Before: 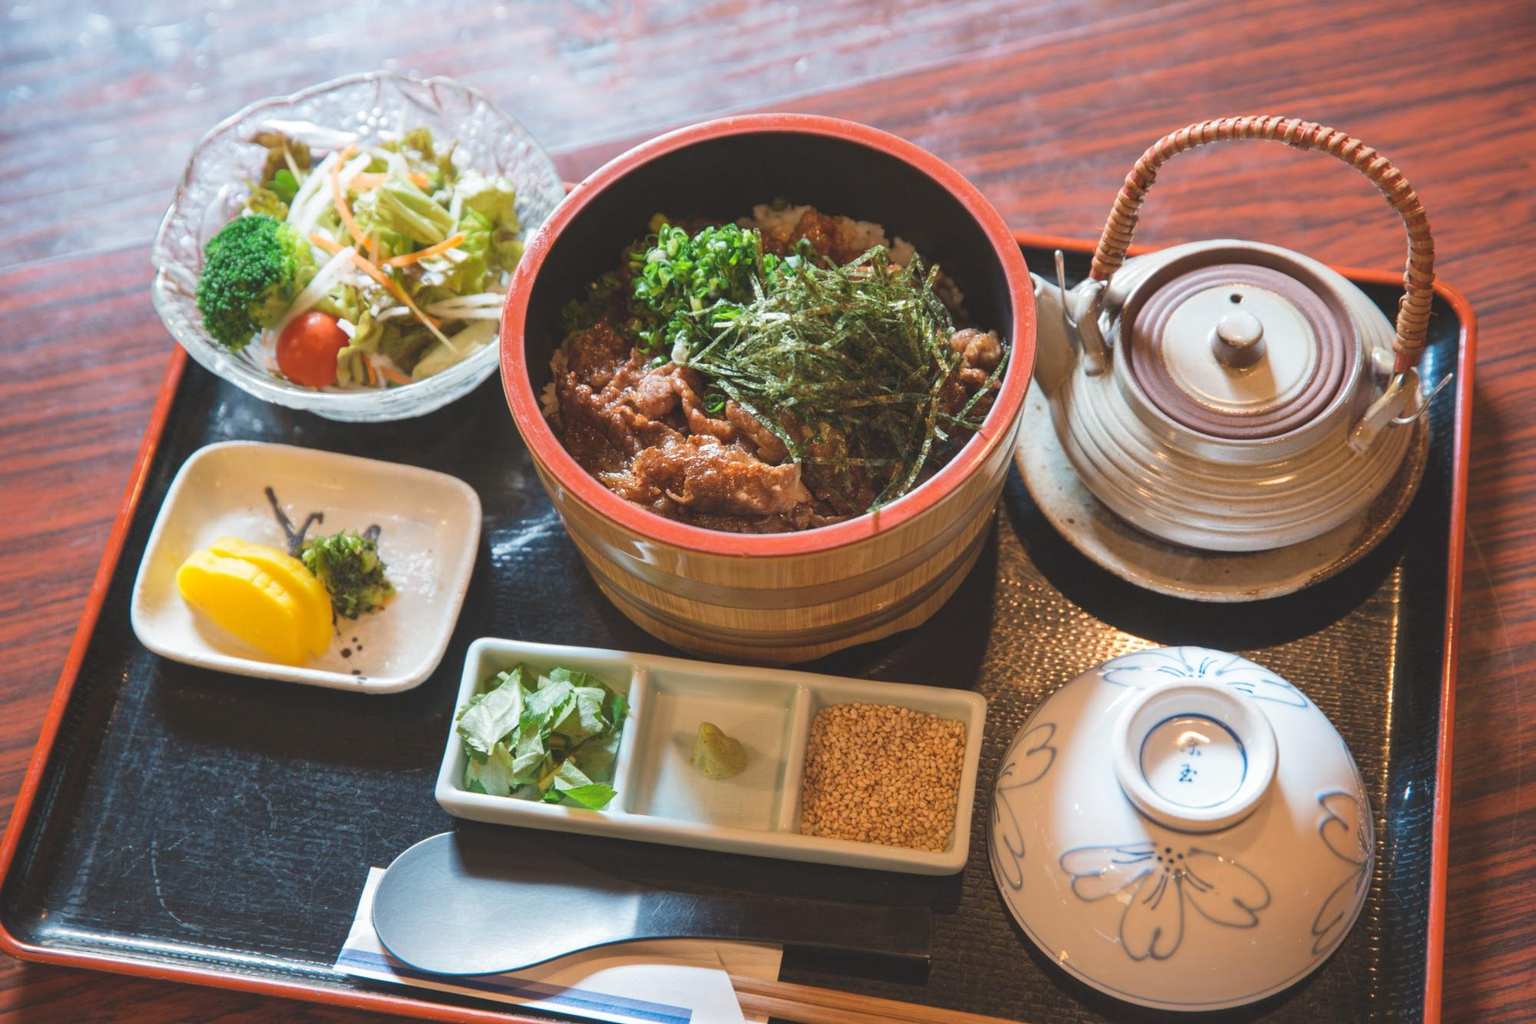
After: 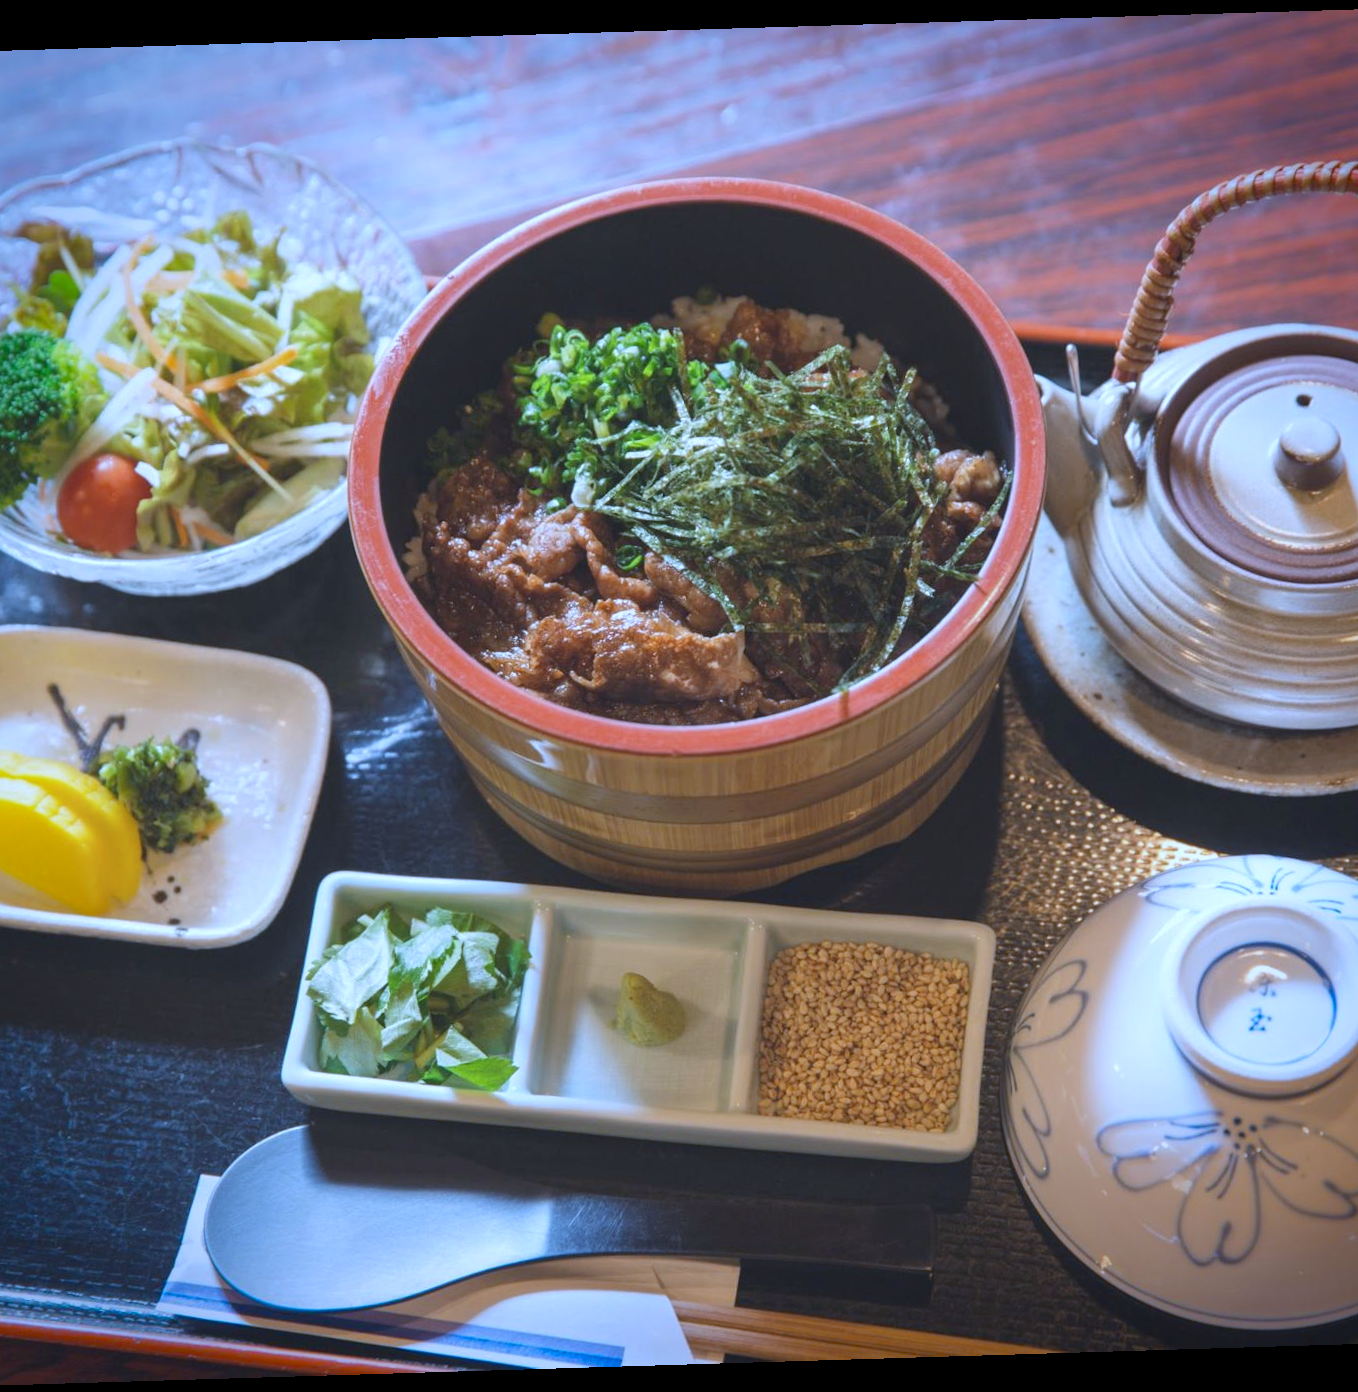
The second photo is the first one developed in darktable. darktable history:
white balance: red 0.871, blue 1.249
rotate and perspective: rotation -1.75°, automatic cropping off
crop and rotate: left 15.546%, right 17.787%
contrast brightness saturation: saturation -0.05
vignetting: fall-off start 88.53%, fall-off radius 44.2%, saturation 0.376, width/height ratio 1.161
